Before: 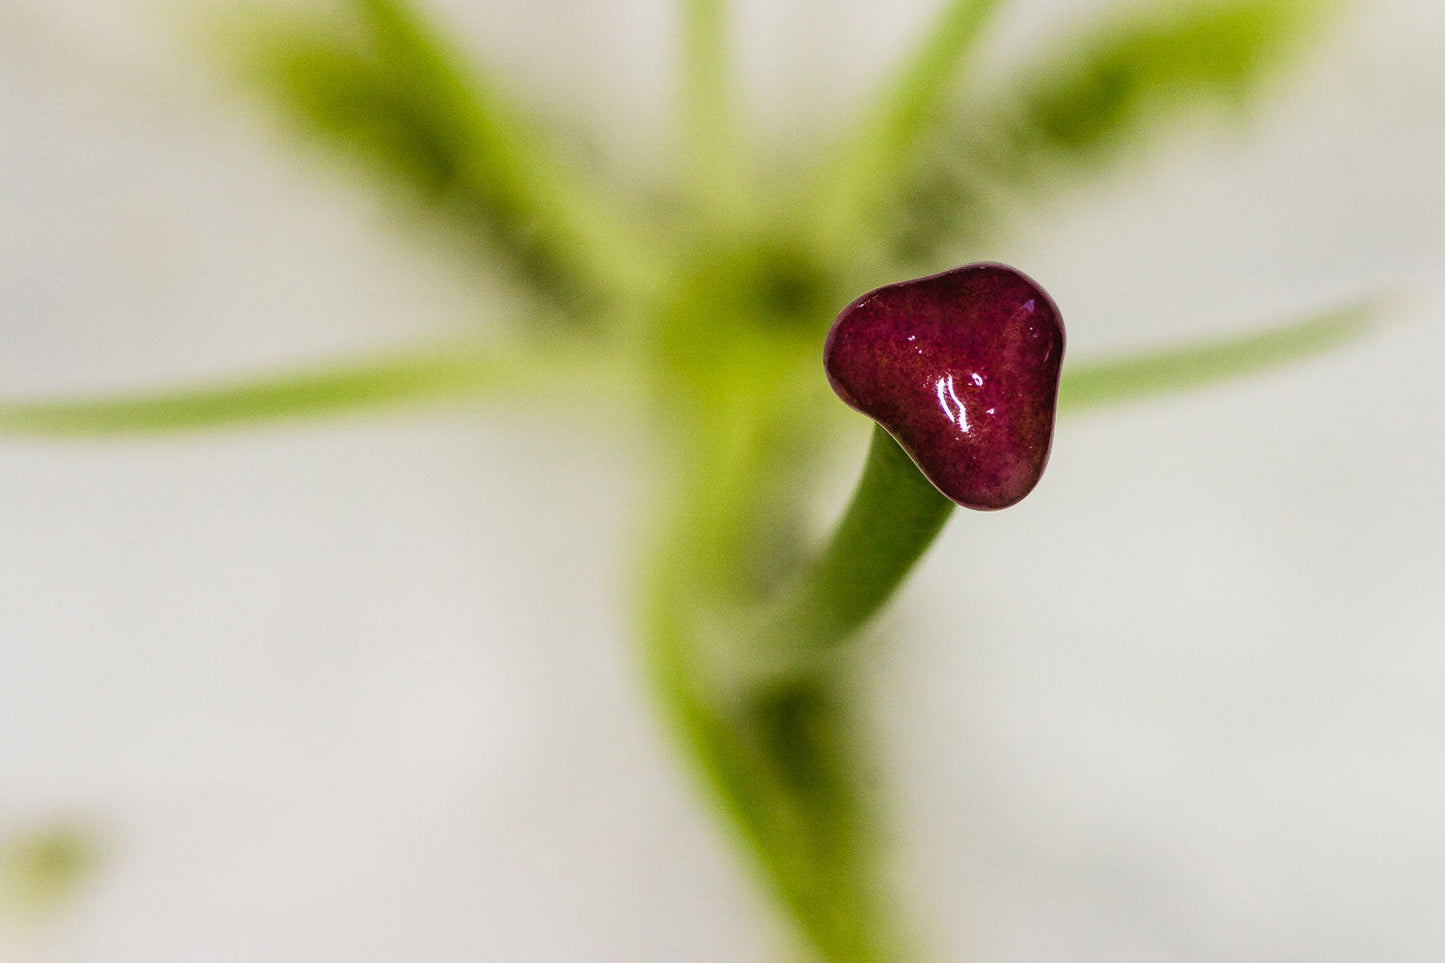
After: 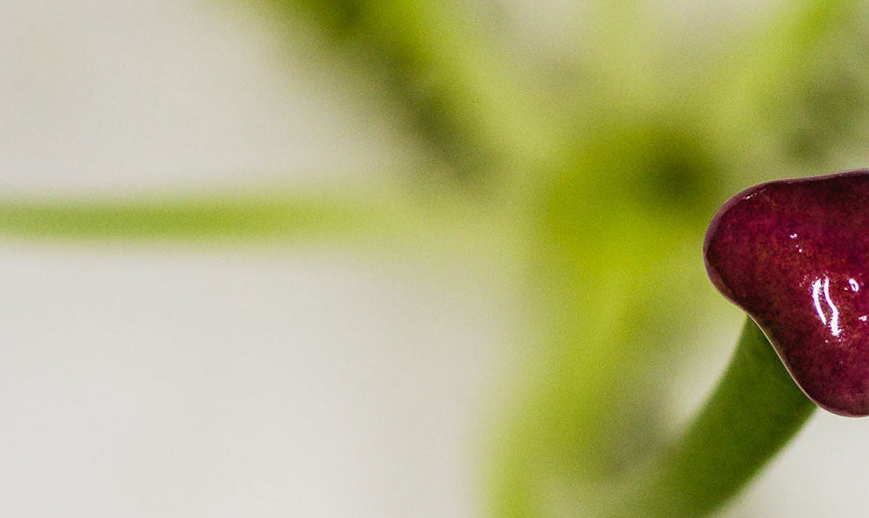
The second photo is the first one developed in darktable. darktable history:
crop and rotate: angle -6.93°, left 2.209%, top 6.674%, right 27.147%, bottom 30.151%
